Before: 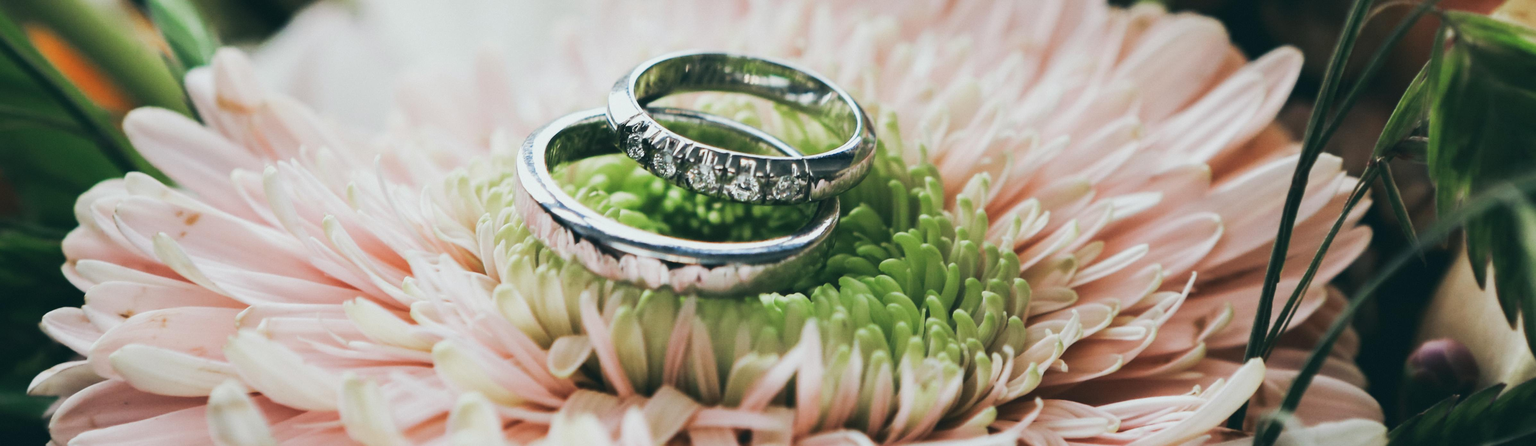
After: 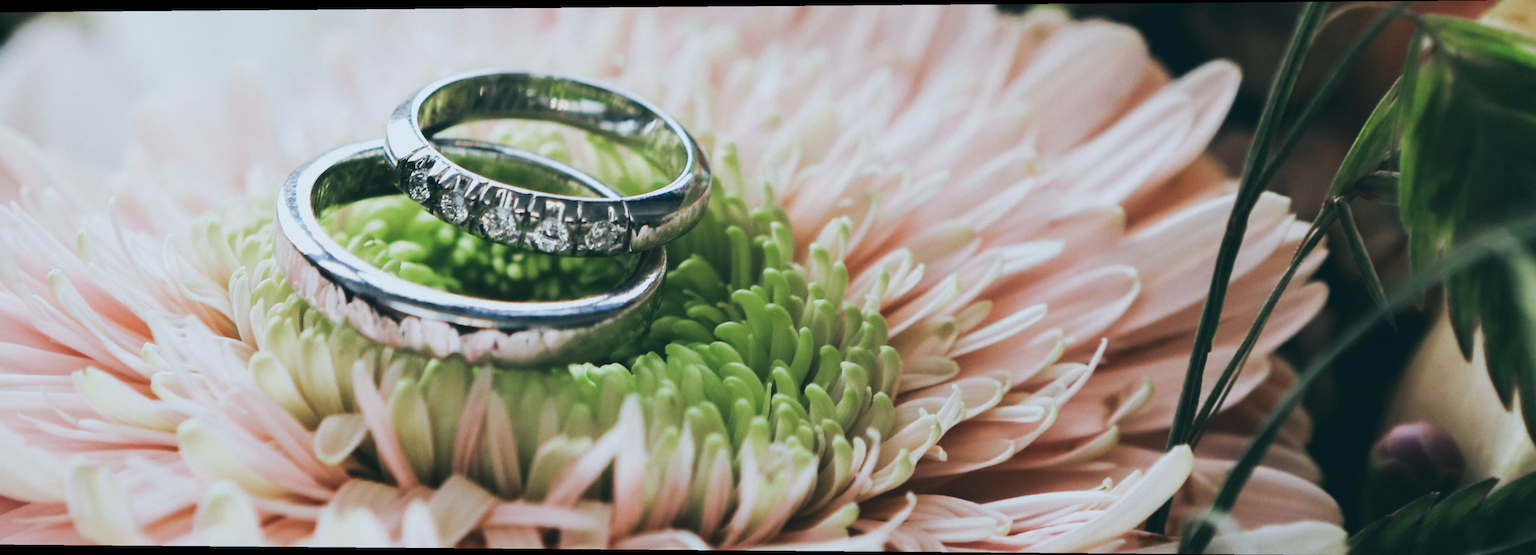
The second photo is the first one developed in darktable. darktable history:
rotate and perspective: lens shift (horizontal) -0.055, automatic cropping off
white balance: red 0.974, blue 1.044
color zones: curves: ch0 [(0, 0.5) (0.143, 0.5) (0.286, 0.5) (0.429, 0.495) (0.571, 0.437) (0.714, 0.44) (0.857, 0.496) (1, 0.5)]
crop: left 17.582%, bottom 0.031%
